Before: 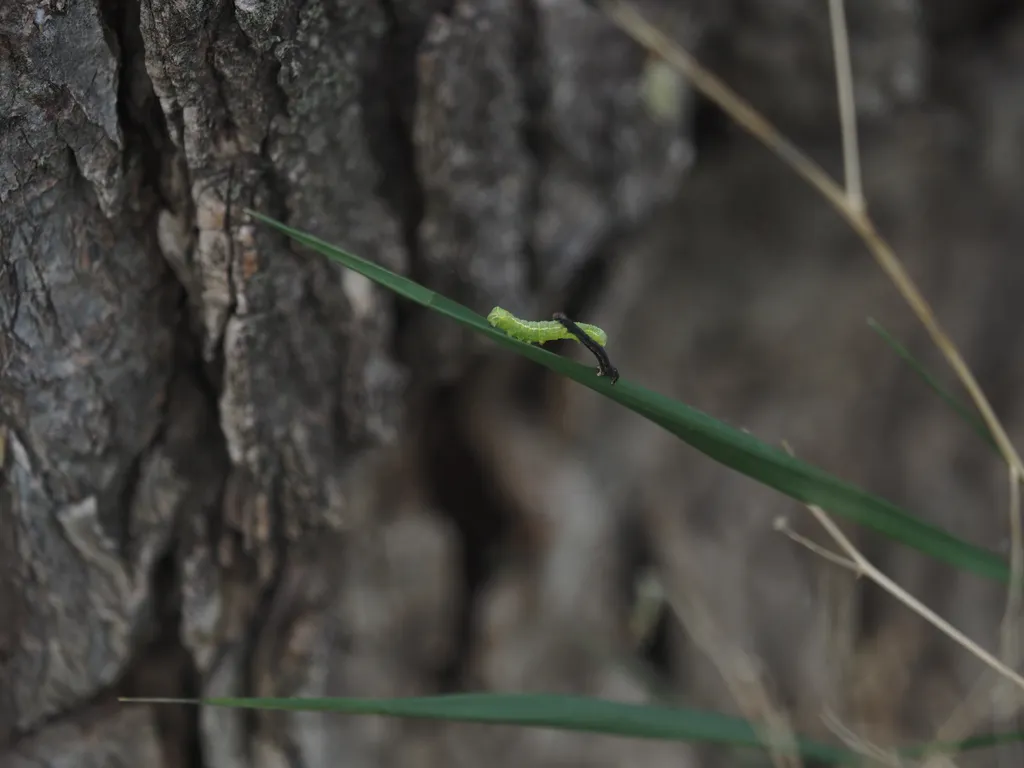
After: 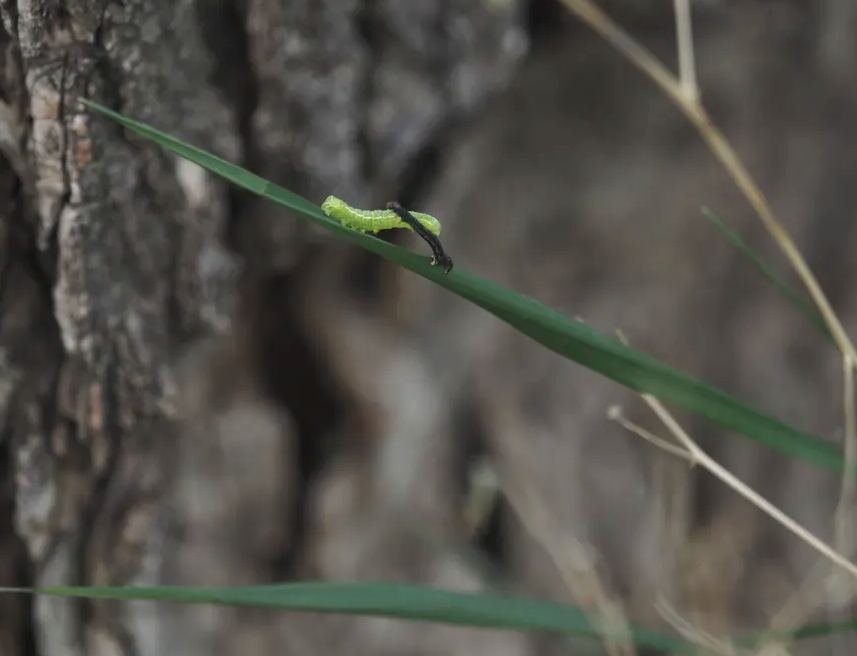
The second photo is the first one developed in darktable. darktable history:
crop: left 16.288%, top 14.544%
exposure: black level correction 0, exposure 0.498 EV, compensate highlight preservation false
